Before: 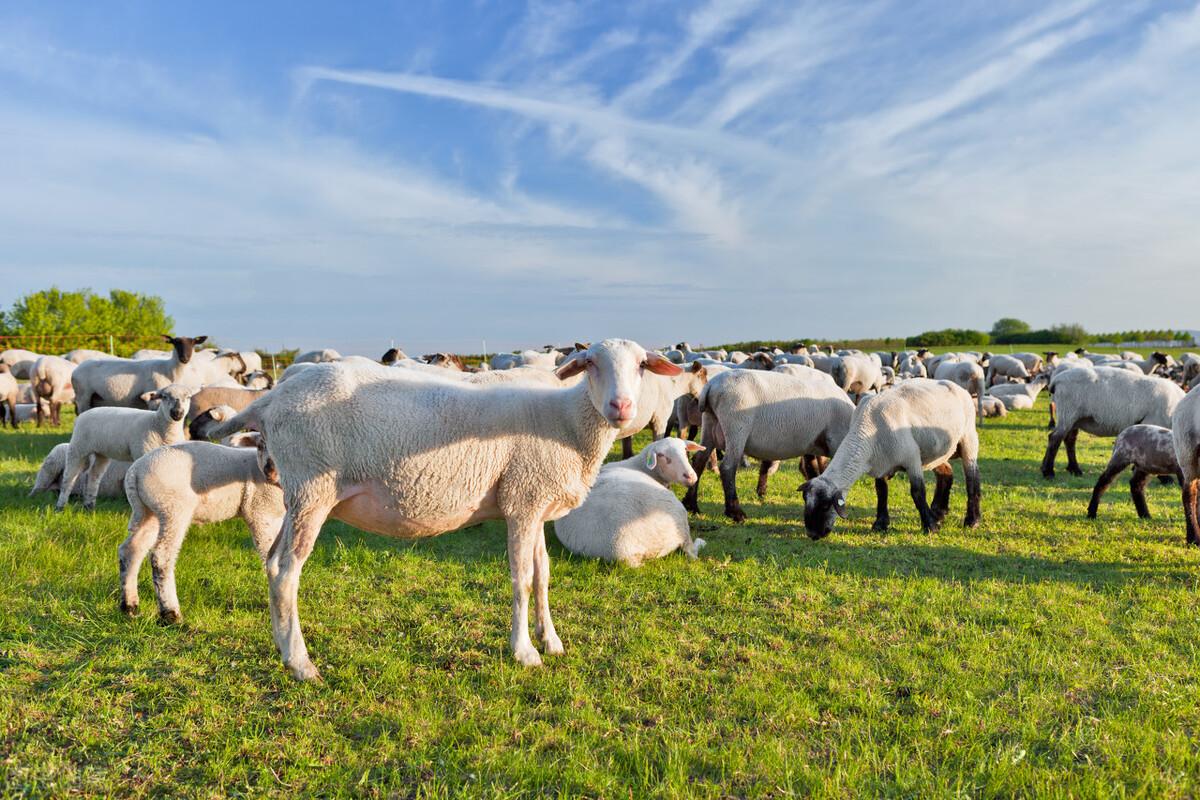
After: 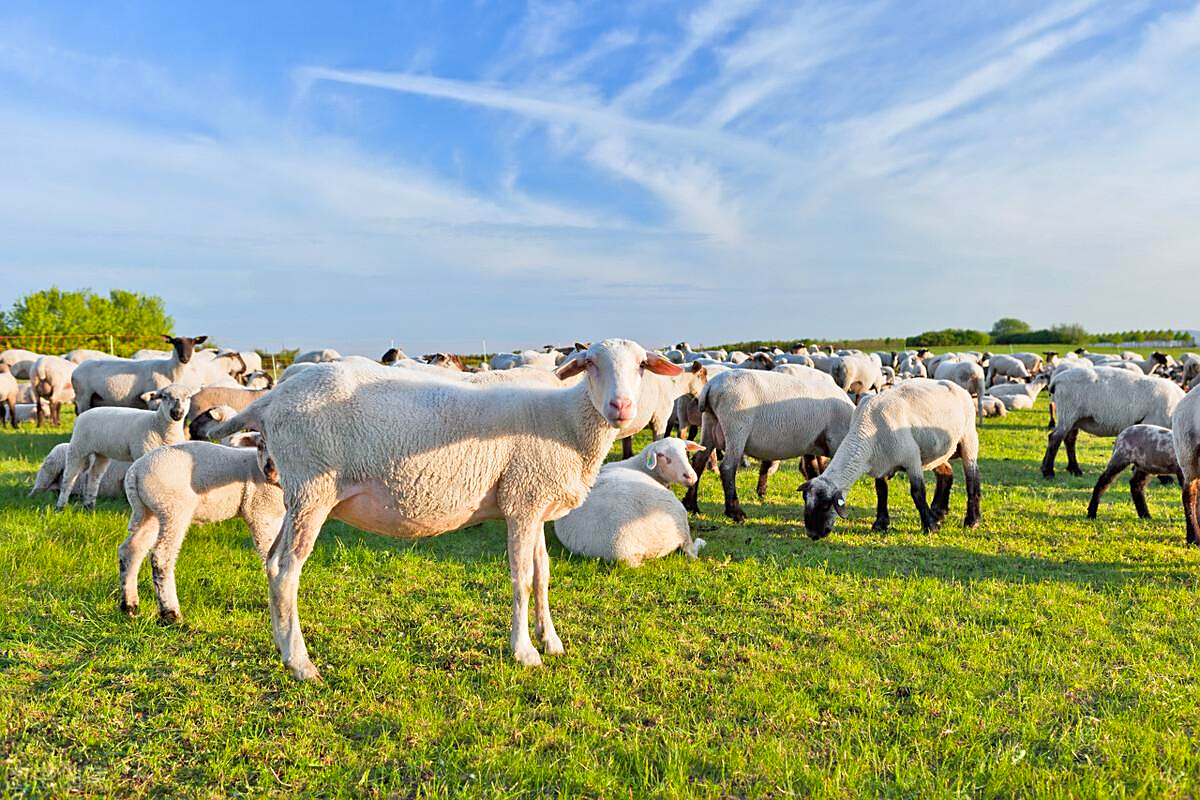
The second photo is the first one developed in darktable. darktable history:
contrast brightness saturation: contrast 0.07, brightness 0.08, saturation 0.18
sharpen: on, module defaults
